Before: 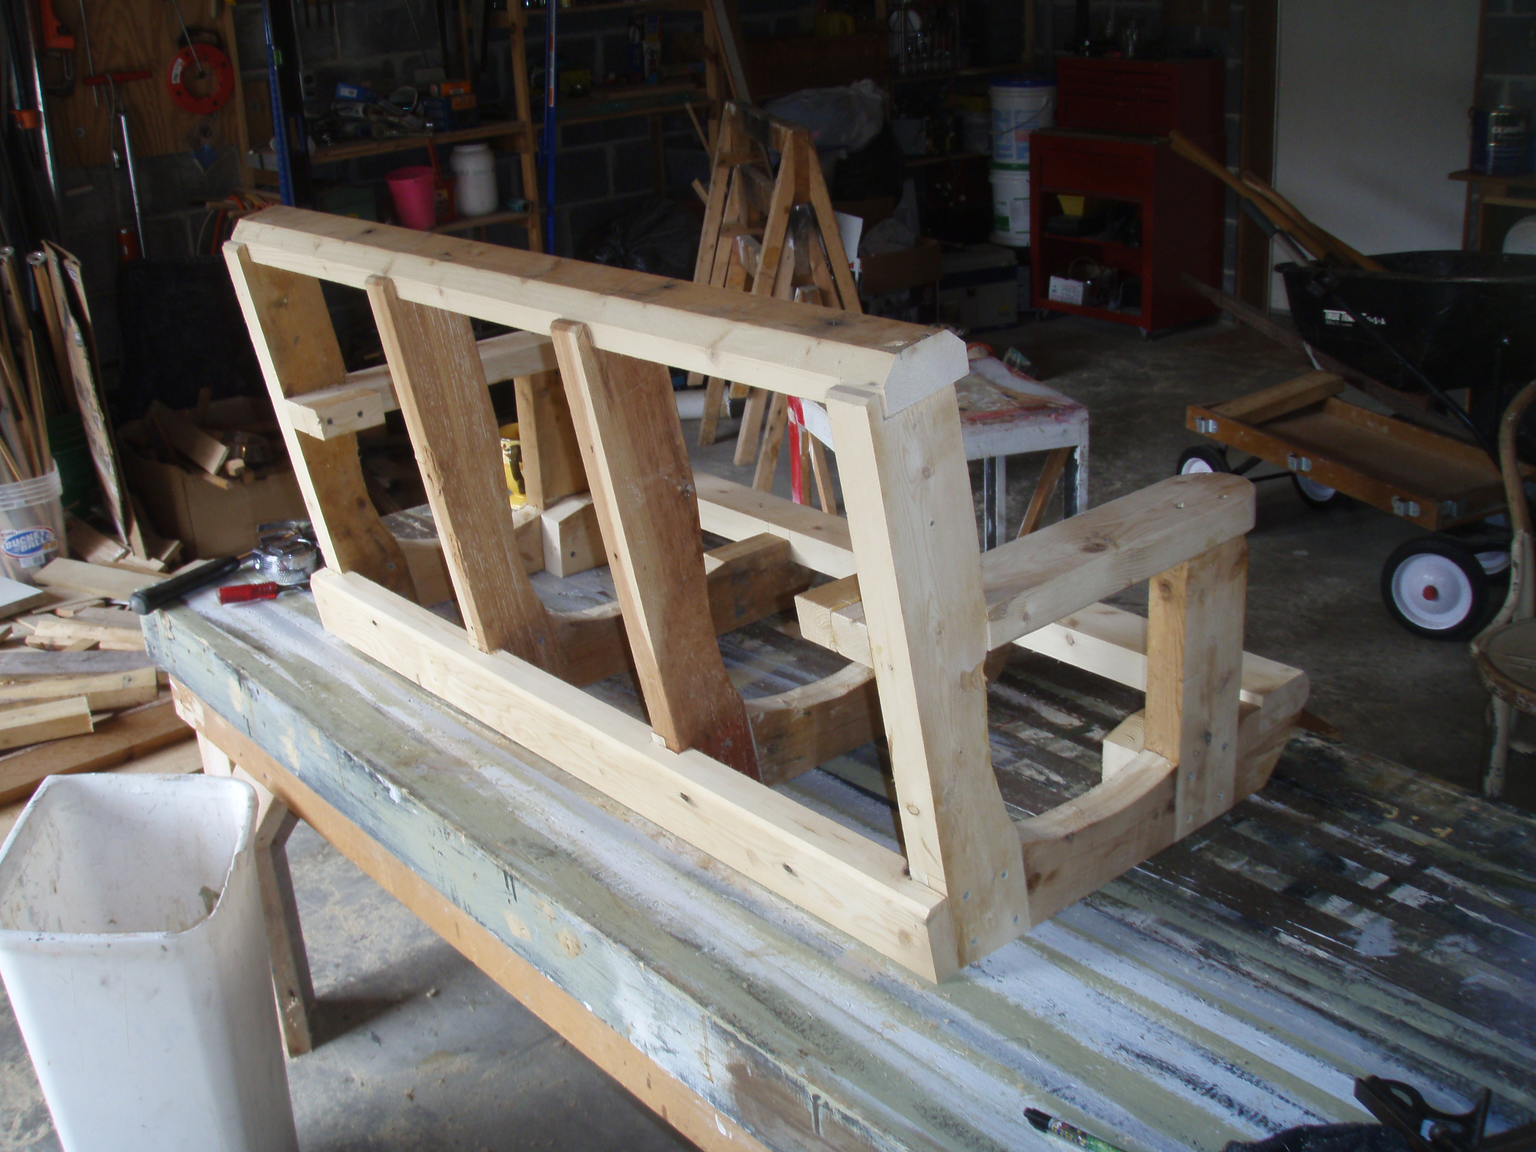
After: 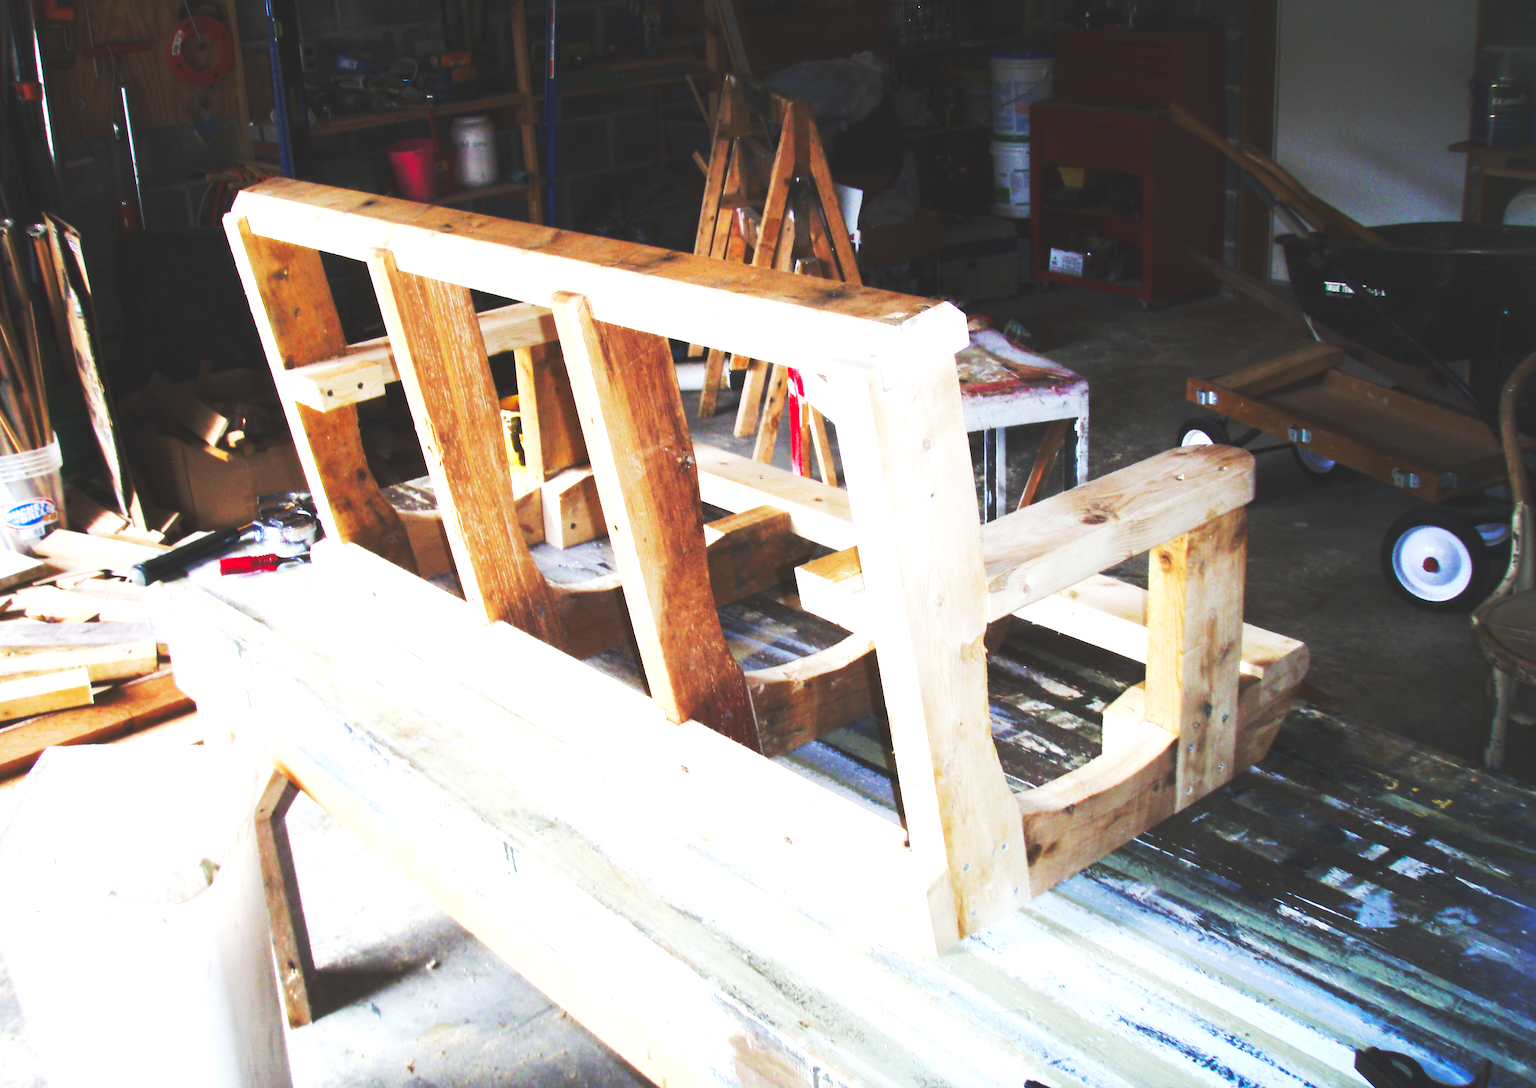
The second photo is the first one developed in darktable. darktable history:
crop and rotate: top 2.479%, bottom 3.018%
exposure: exposure 0.2 EV, compensate highlight preservation false
levels: levels [0, 0.476, 0.951]
base curve: curves: ch0 [(0, 0.015) (0.085, 0.116) (0.134, 0.298) (0.19, 0.545) (0.296, 0.764) (0.599, 0.982) (1, 1)], preserve colors none
